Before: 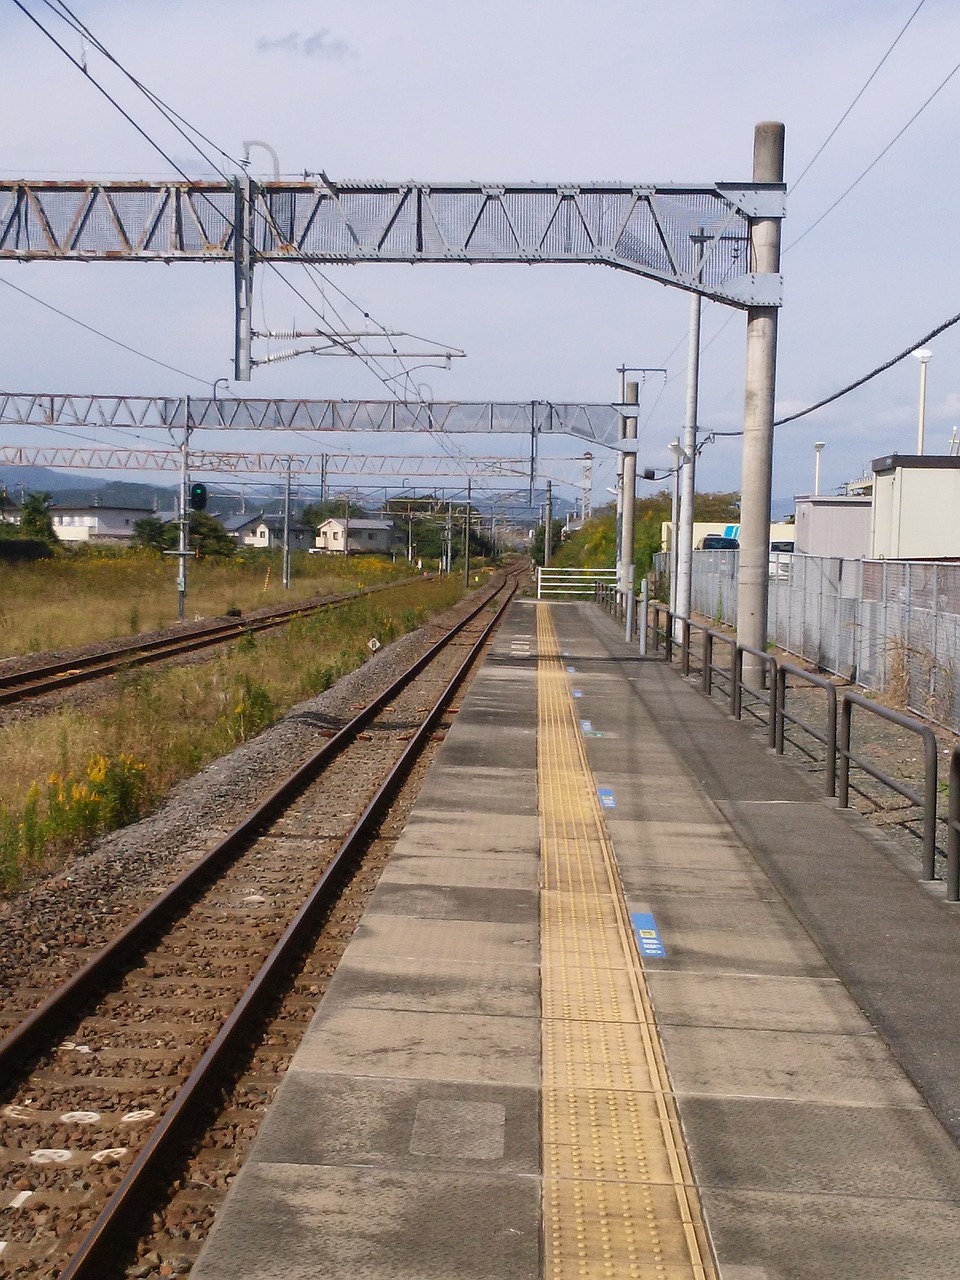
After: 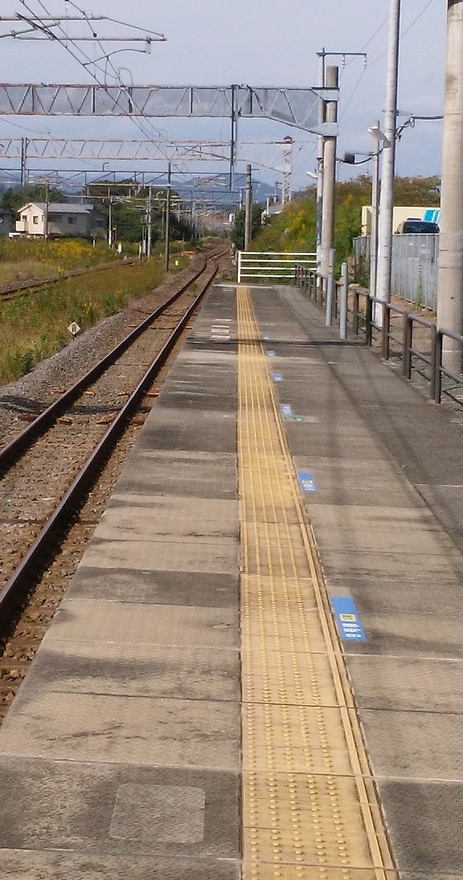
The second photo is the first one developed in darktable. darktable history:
crop: left 31.322%, top 24.7%, right 20.447%, bottom 6.536%
